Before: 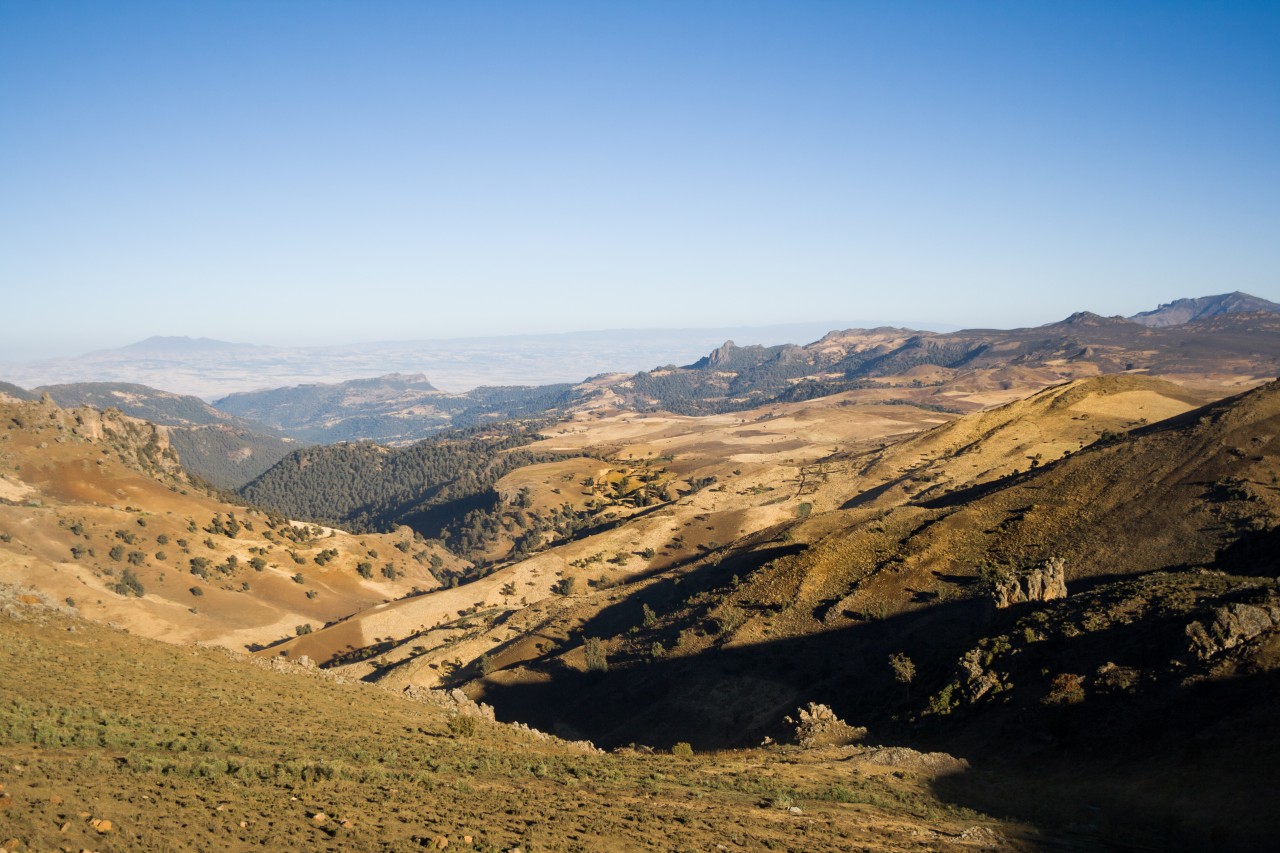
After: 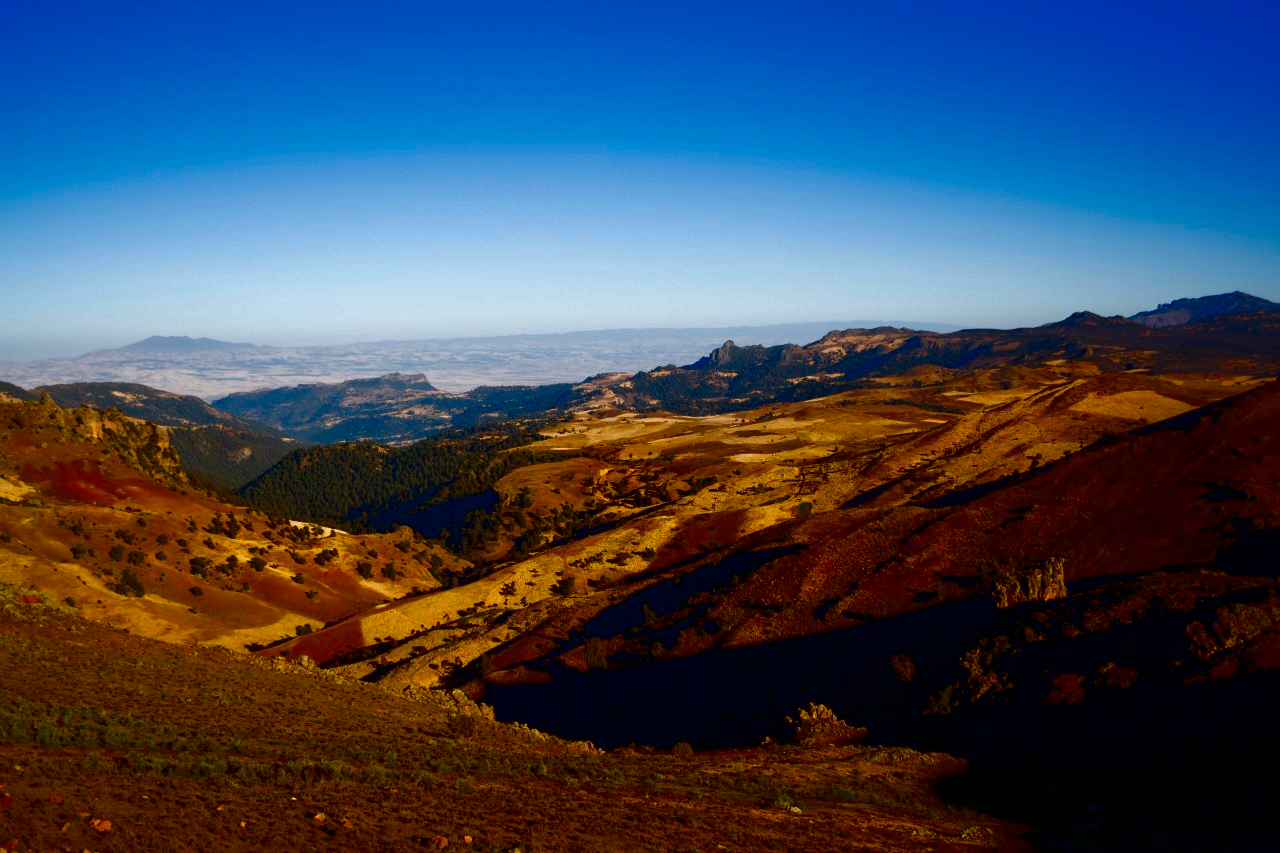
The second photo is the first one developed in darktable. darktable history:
exposure: black level correction 0.002, exposure 0.15 EV, compensate highlight preservation false
contrast brightness saturation: brightness -1, saturation 1
